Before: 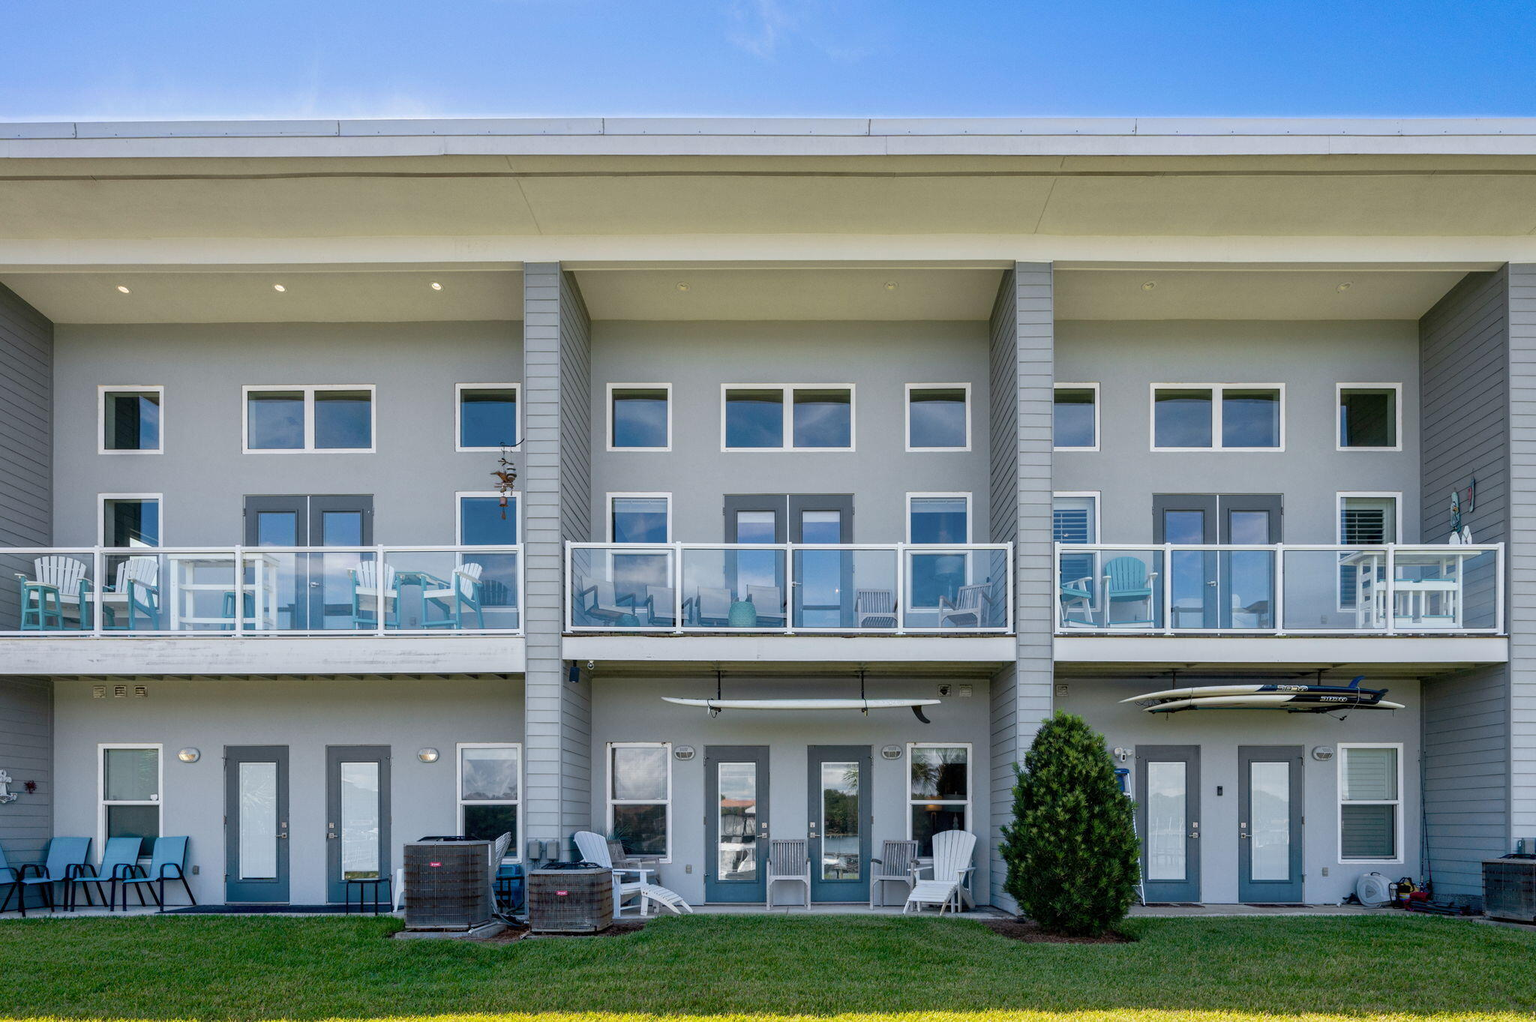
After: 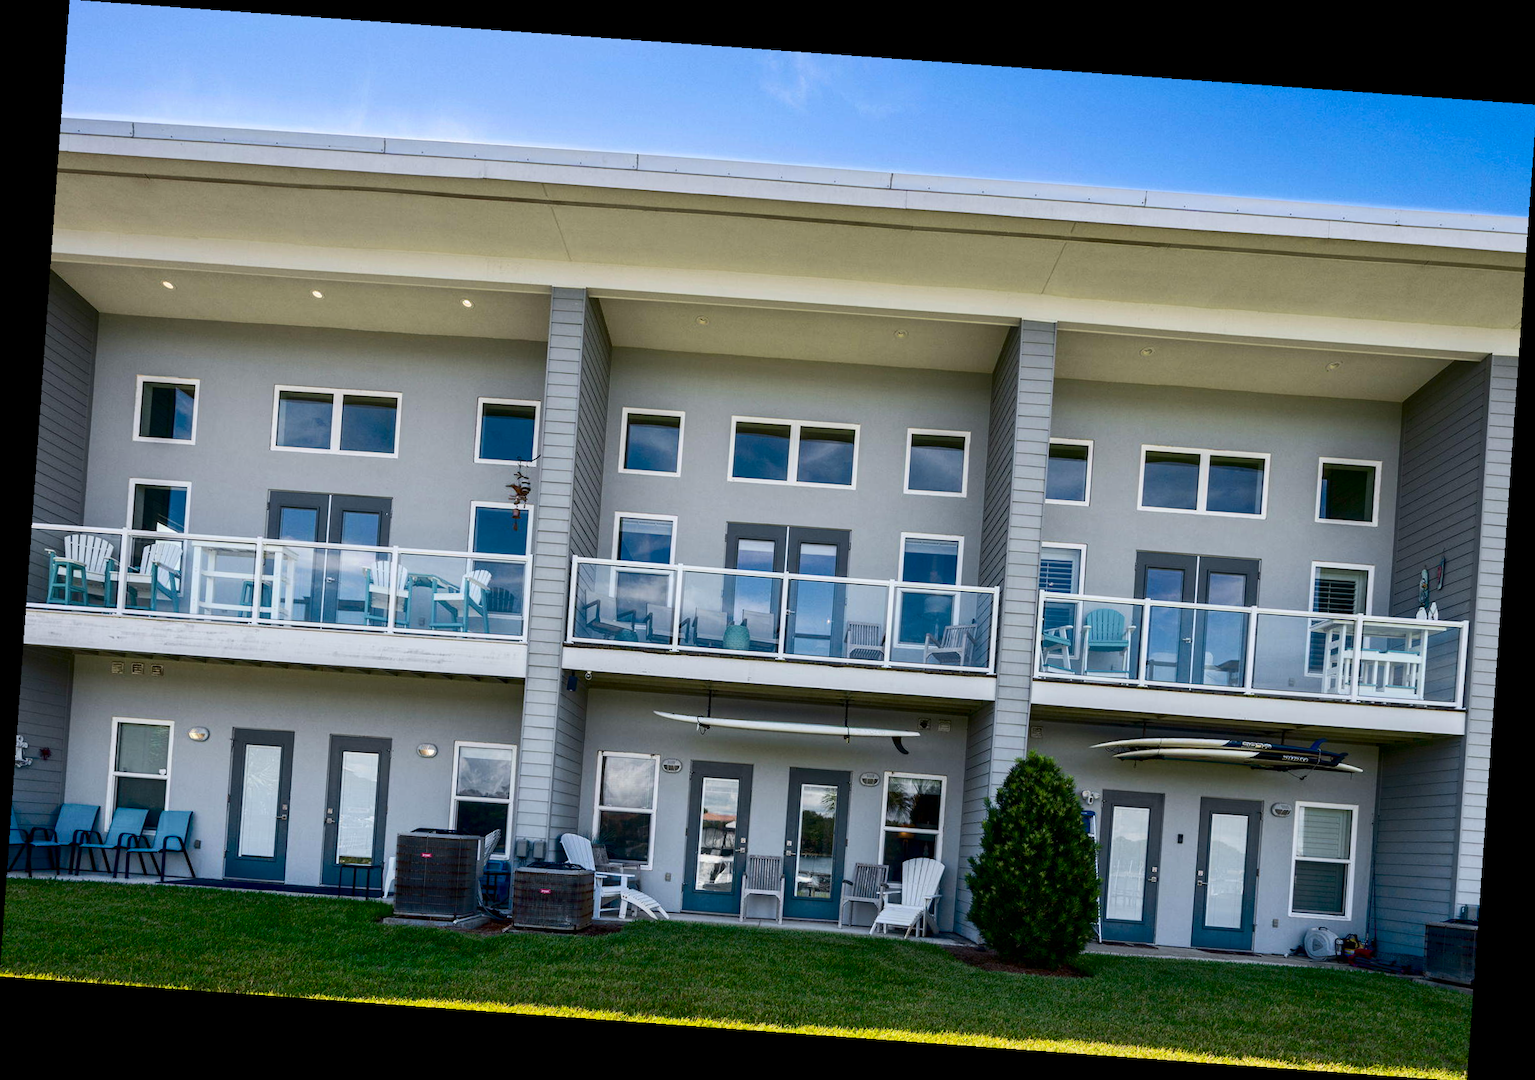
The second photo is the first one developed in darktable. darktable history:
contrast brightness saturation: contrast 0.2, brightness -0.11, saturation 0.1
color balance rgb: global vibrance 1%, saturation formula JzAzBz (2021)
rotate and perspective: rotation 4.1°, automatic cropping off
